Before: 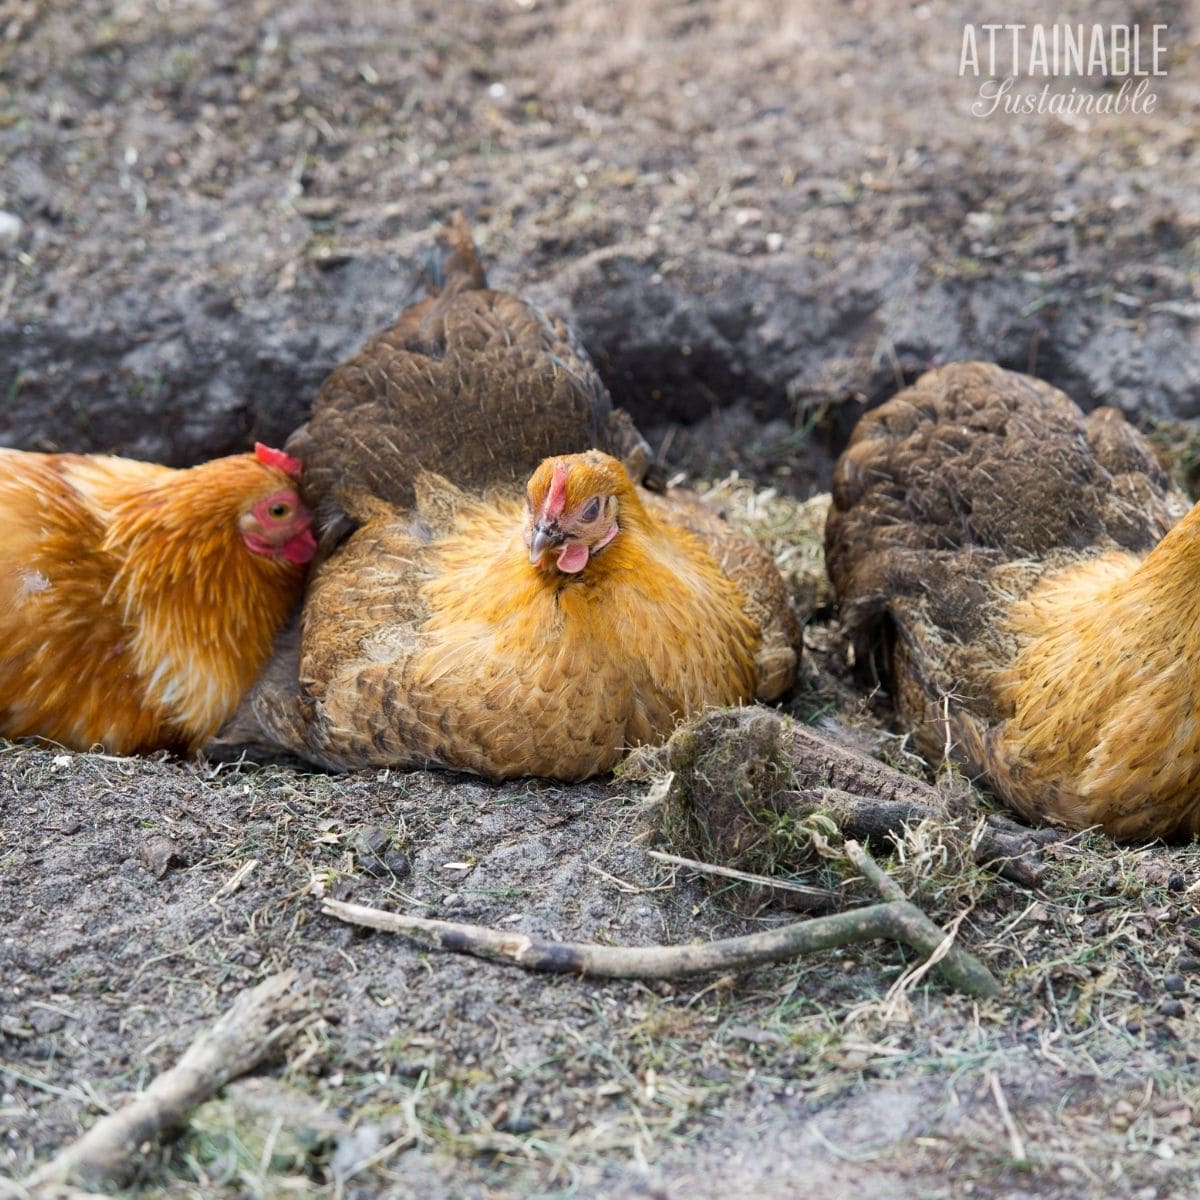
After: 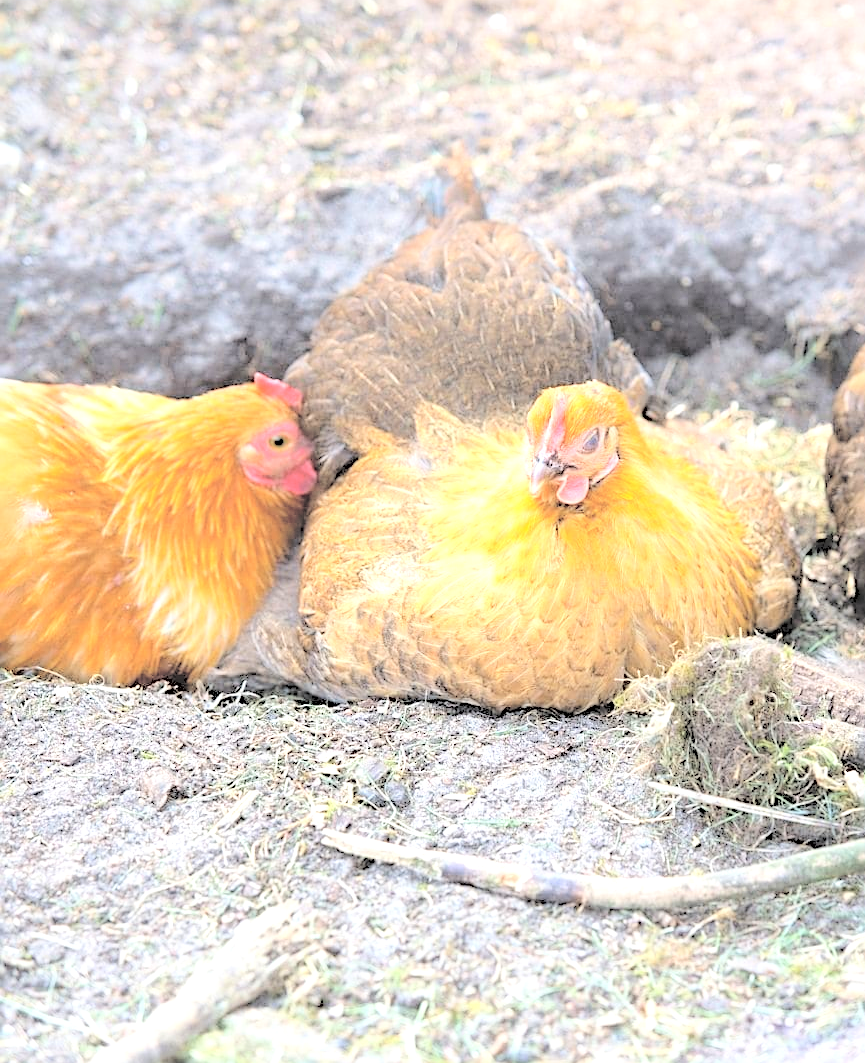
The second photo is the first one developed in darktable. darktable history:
sharpen: on, module defaults
crop: top 5.77%, right 27.865%, bottom 5.609%
tone equalizer: -8 EV -0.736 EV, -7 EV -0.729 EV, -6 EV -0.604 EV, -5 EV -0.408 EV, -3 EV 0.381 EV, -2 EV 0.6 EV, -1 EV 0.684 EV, +0 EV 0.772 EV
contrast brightness saturation: brightness 0.983
exposure: exposure 0.299 EV, compensate exposure bias true, compensate highlight preservation false
